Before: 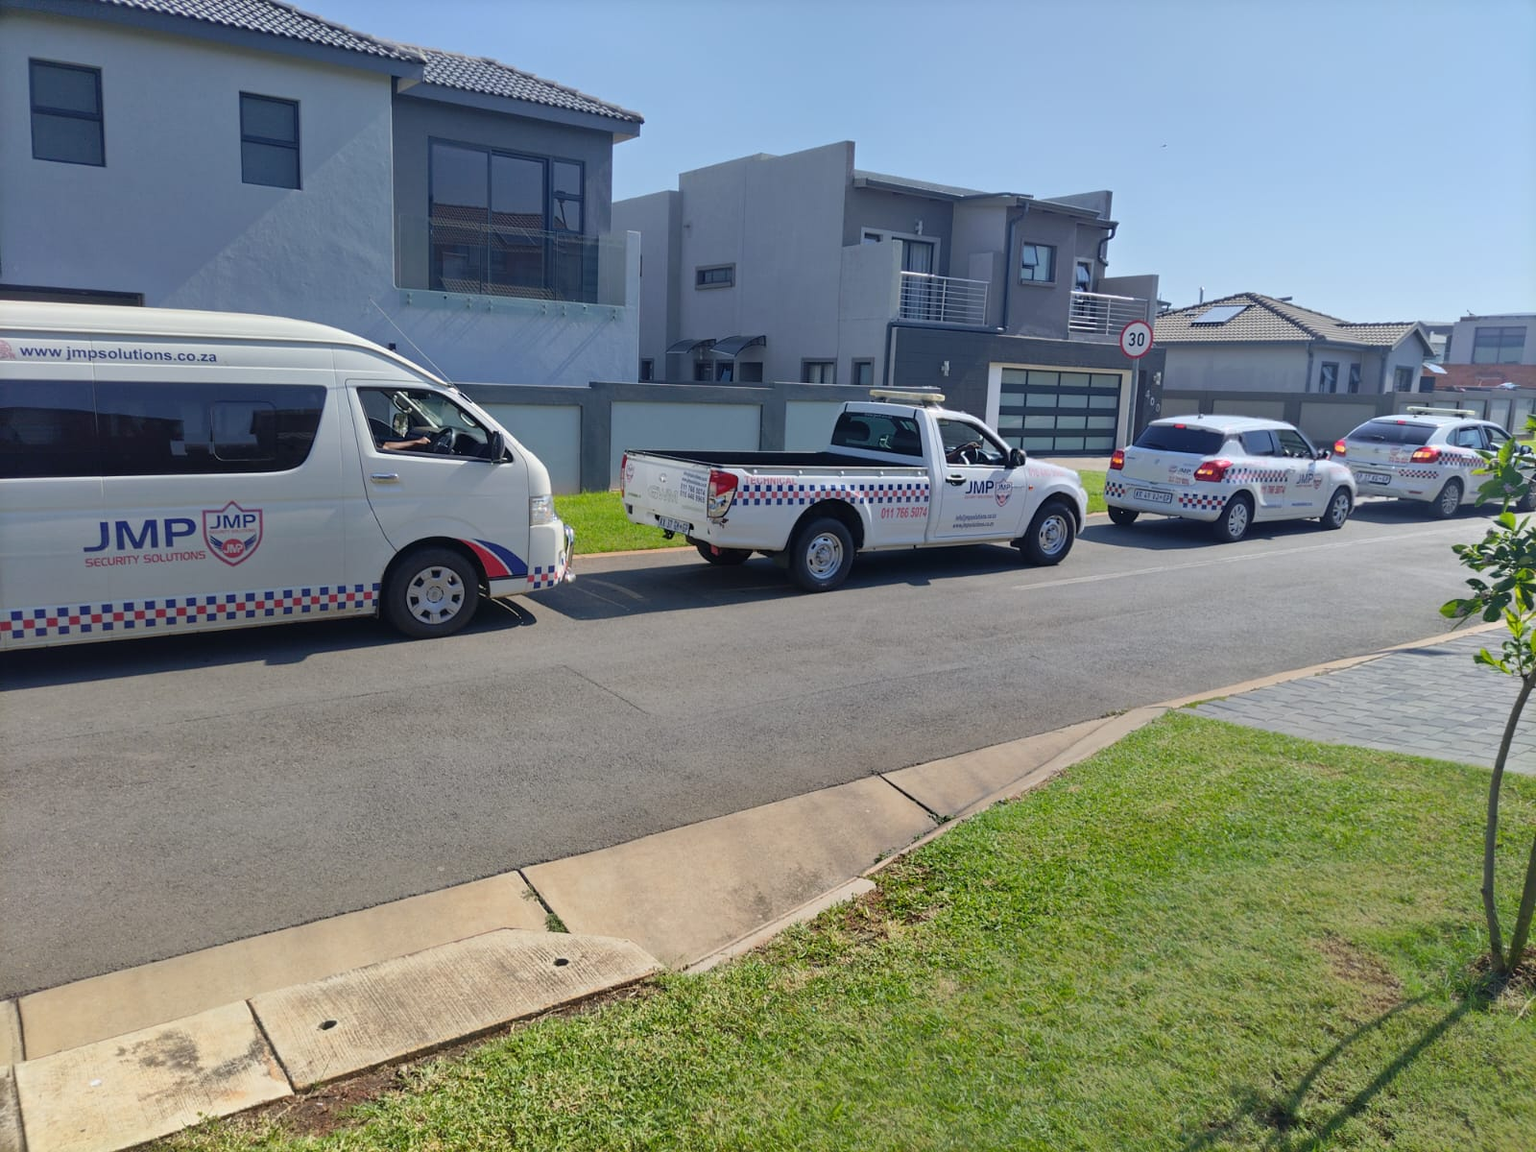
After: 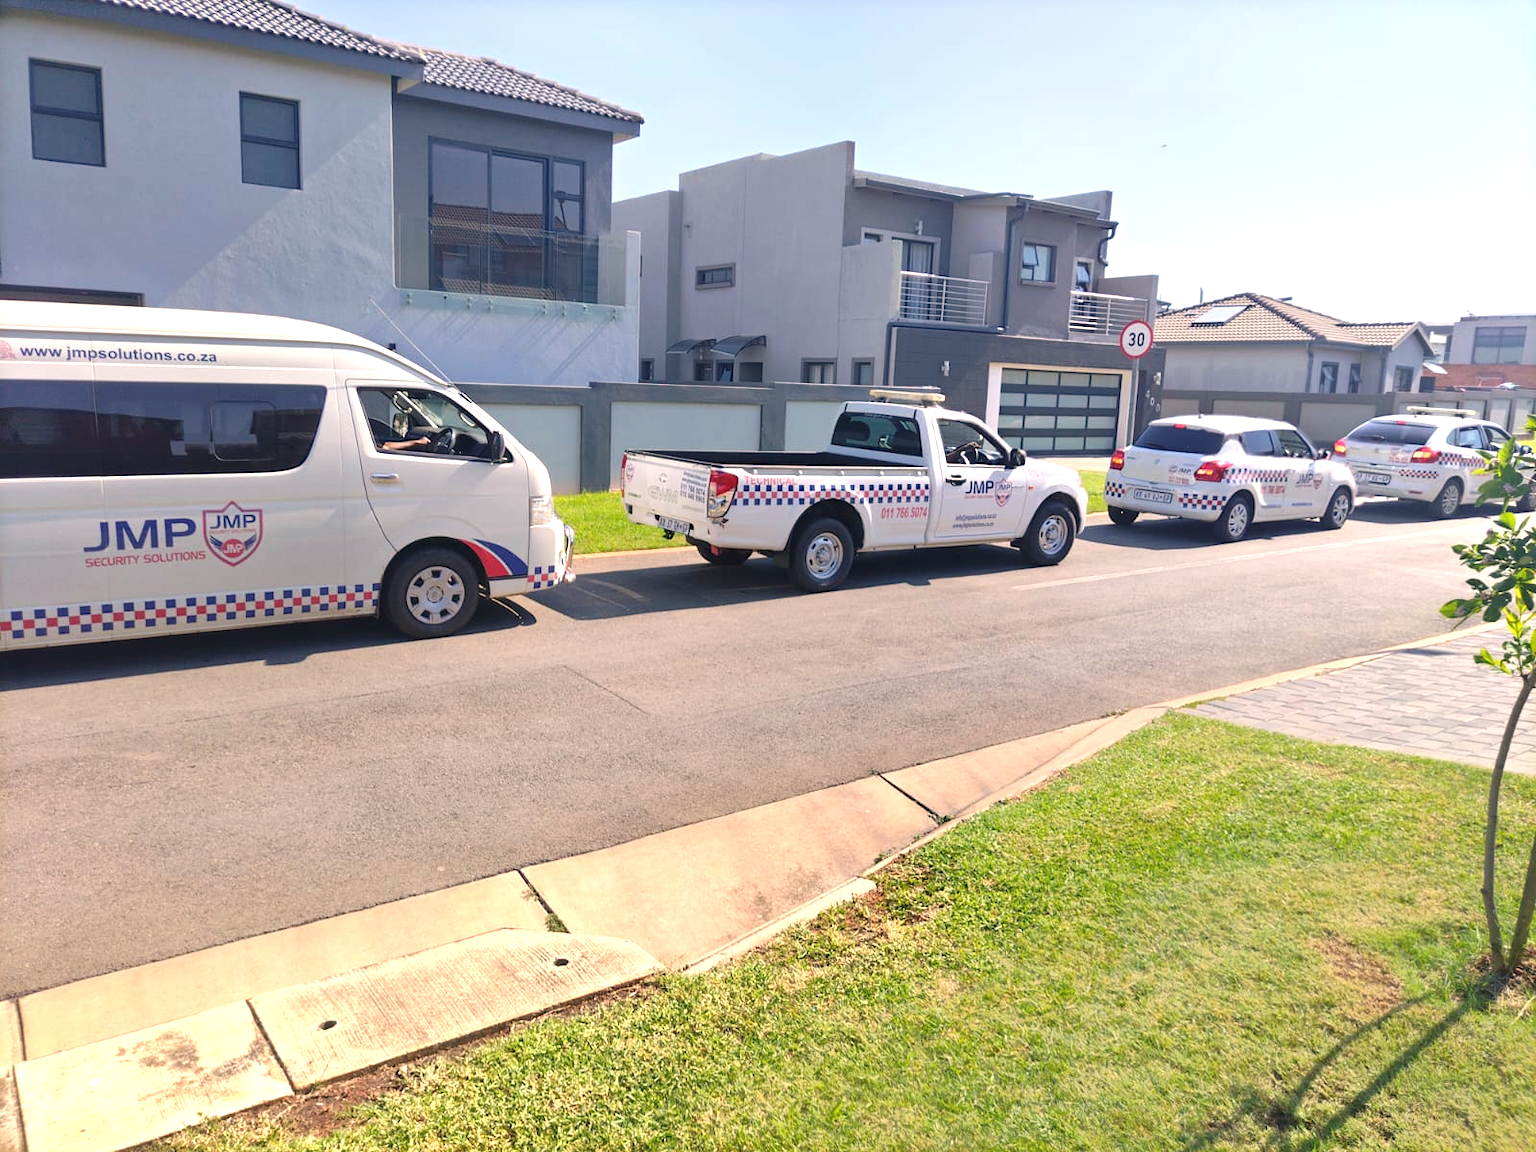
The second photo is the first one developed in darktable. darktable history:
white balance: red 1.127, blue 0.943
exposure: black level correction 0, exposure 0.877 EV, compensate exposure bias true, compensate highlight preservation false
